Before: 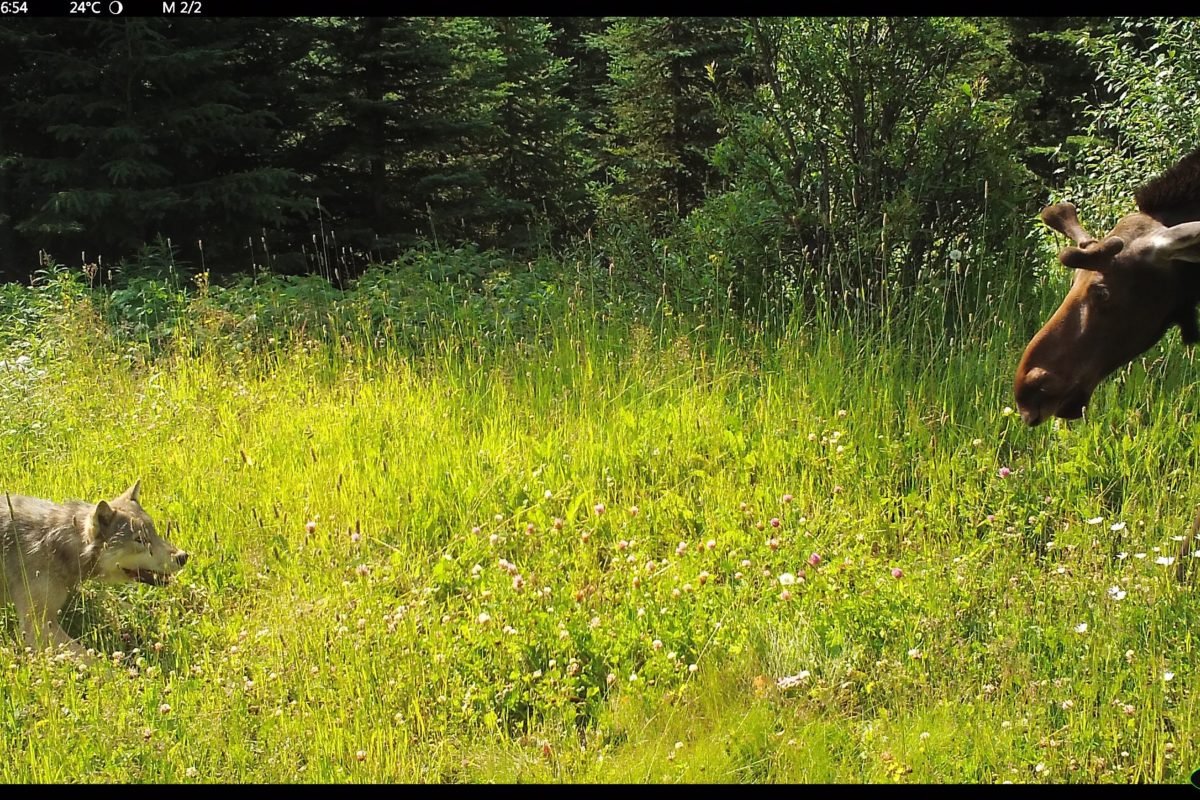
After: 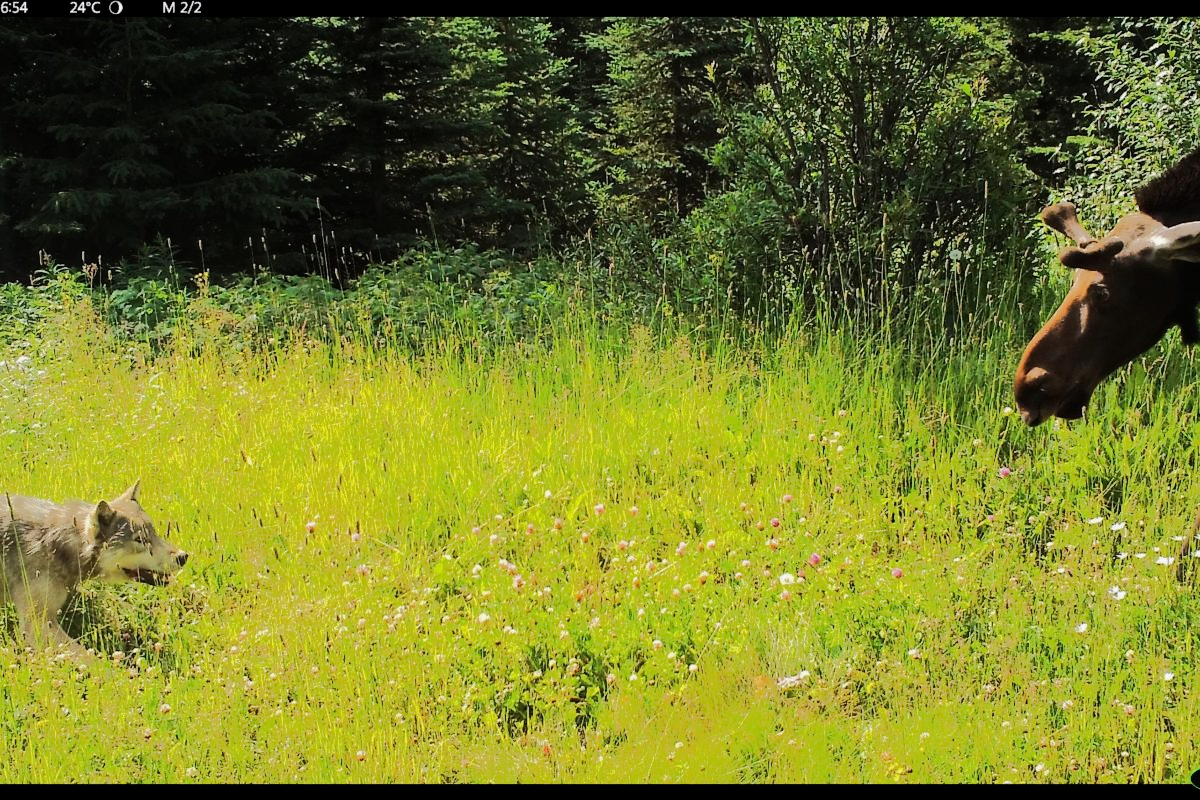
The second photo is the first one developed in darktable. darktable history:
exposure: black level correction 0.001, exposure -0.204 EV, compensate exposure bias true, compensate highlight preservation false
tone equalizer: -8 EV -0.53 EV, -7 EV -0.306 EV, -6 EV -0.114 EV, -5 EV 0.379 EV, -4 EV 0.987 EV, -3 EV 0.819 EV, -2 EV -0.015 EV, -1 EV 0.128 EV, +0 EV -0.016 EV, edges refinement/feathering 500, mask exposure compensation -1.57 EV, preserve details no
